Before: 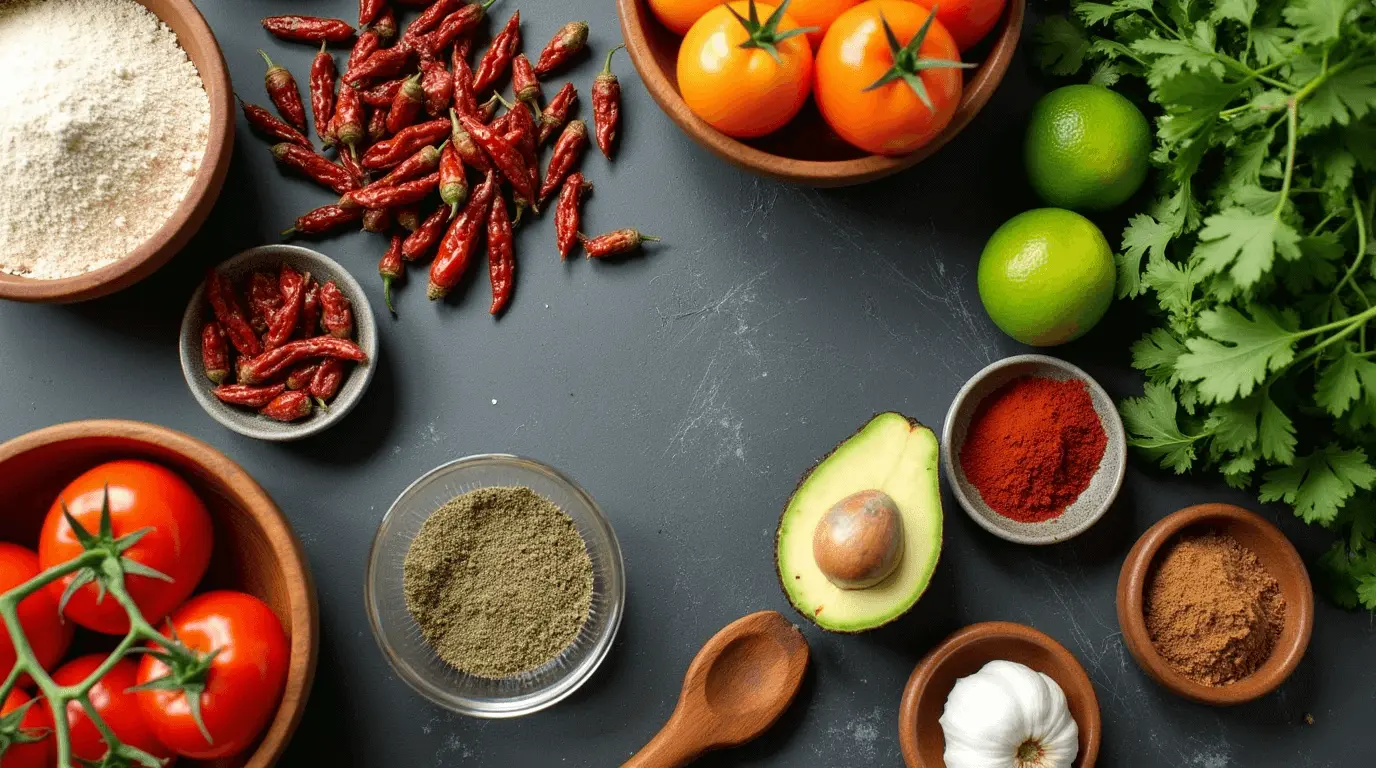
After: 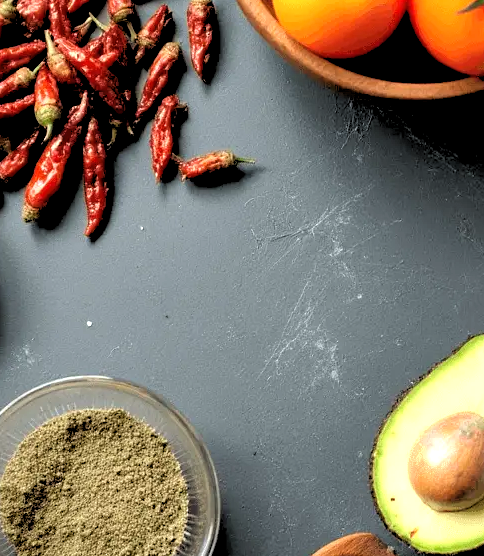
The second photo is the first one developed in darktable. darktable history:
rgb levels: levels [[0.029, 0.461, 0.922], [0, 0.5, 1], [0, 0.5, 1]]
crop and rotate: left 29.476%, top 10.214%, right 35.32%, bottom 17.333%
exposure: black level correction 0, exposure 0.5 EV, compensate highlight preservation false
